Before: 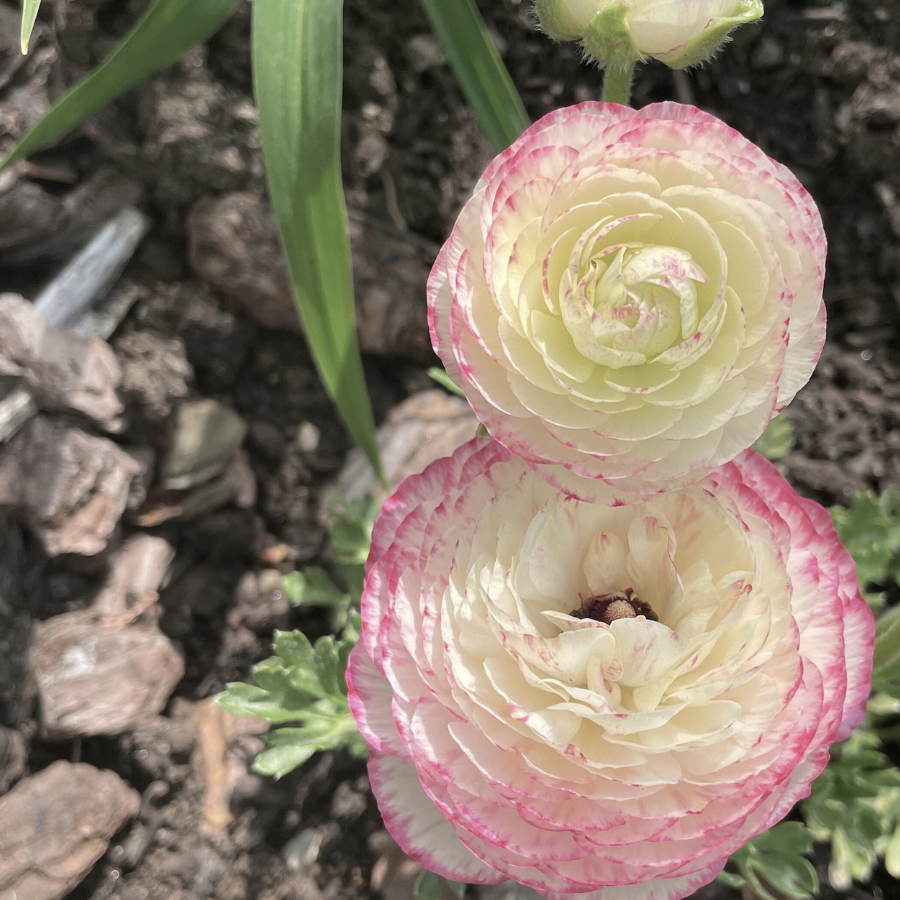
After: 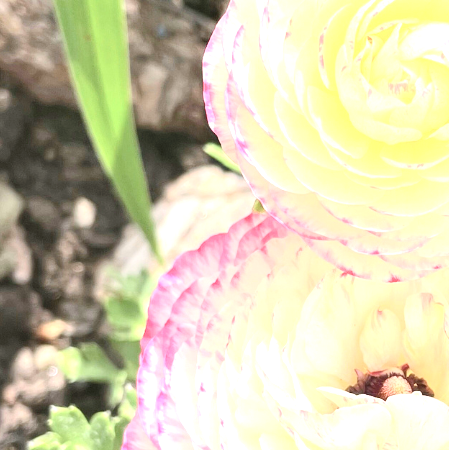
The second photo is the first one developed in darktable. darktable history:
color balance rgb: perceptual saturation grading › global saturation 20%, perceptual saturation grading › highlights -25%, perceptual saturation grading › shadows 25%
crop: left 25%, top 25%, right 25%, bottom 25%
contrast brightness saturation: contrast 0.2, brightness 0.16, saturation 0.22
exposure: black level correction 0, exposure 1.45 EV, compensate exposure bias true, compensate highlight preservation false
